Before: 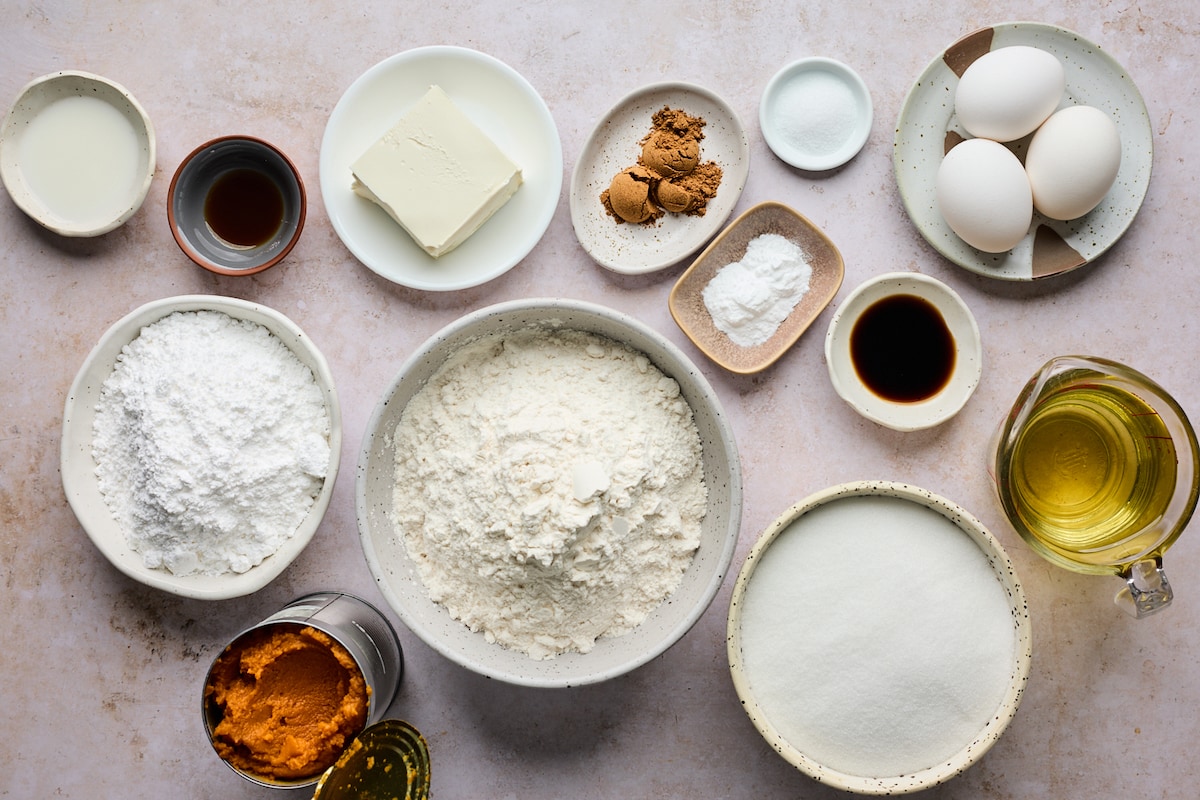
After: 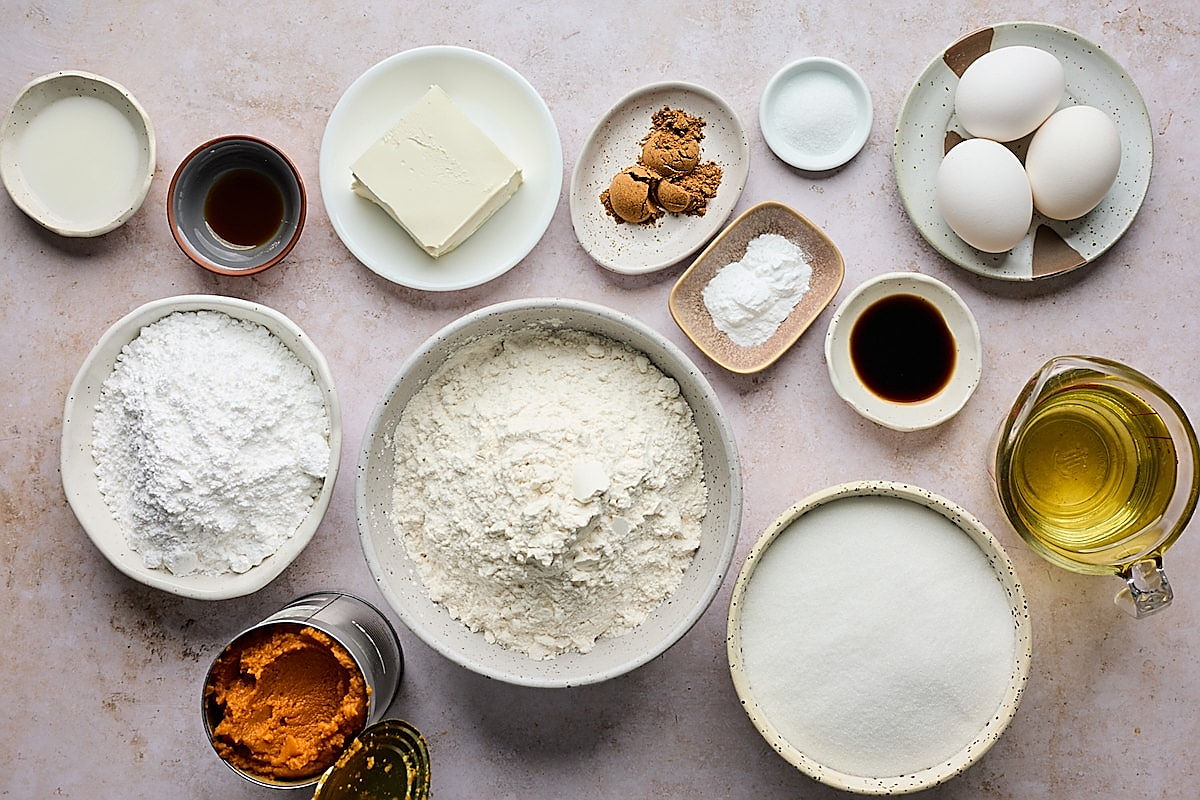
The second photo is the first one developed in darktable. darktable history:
sharpen: radius 1.367, amount 1.26, threshold 0.611
